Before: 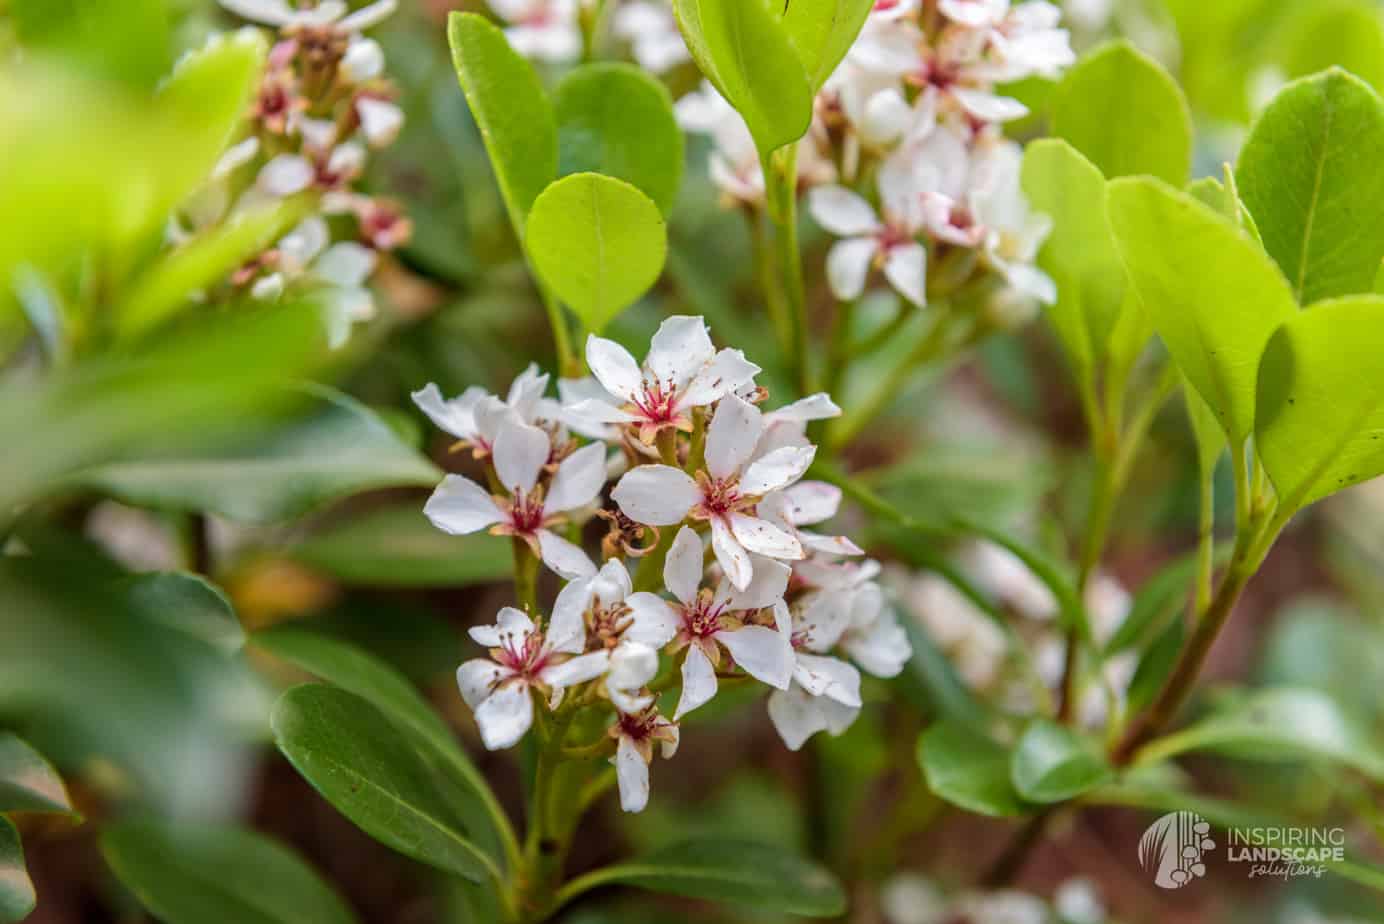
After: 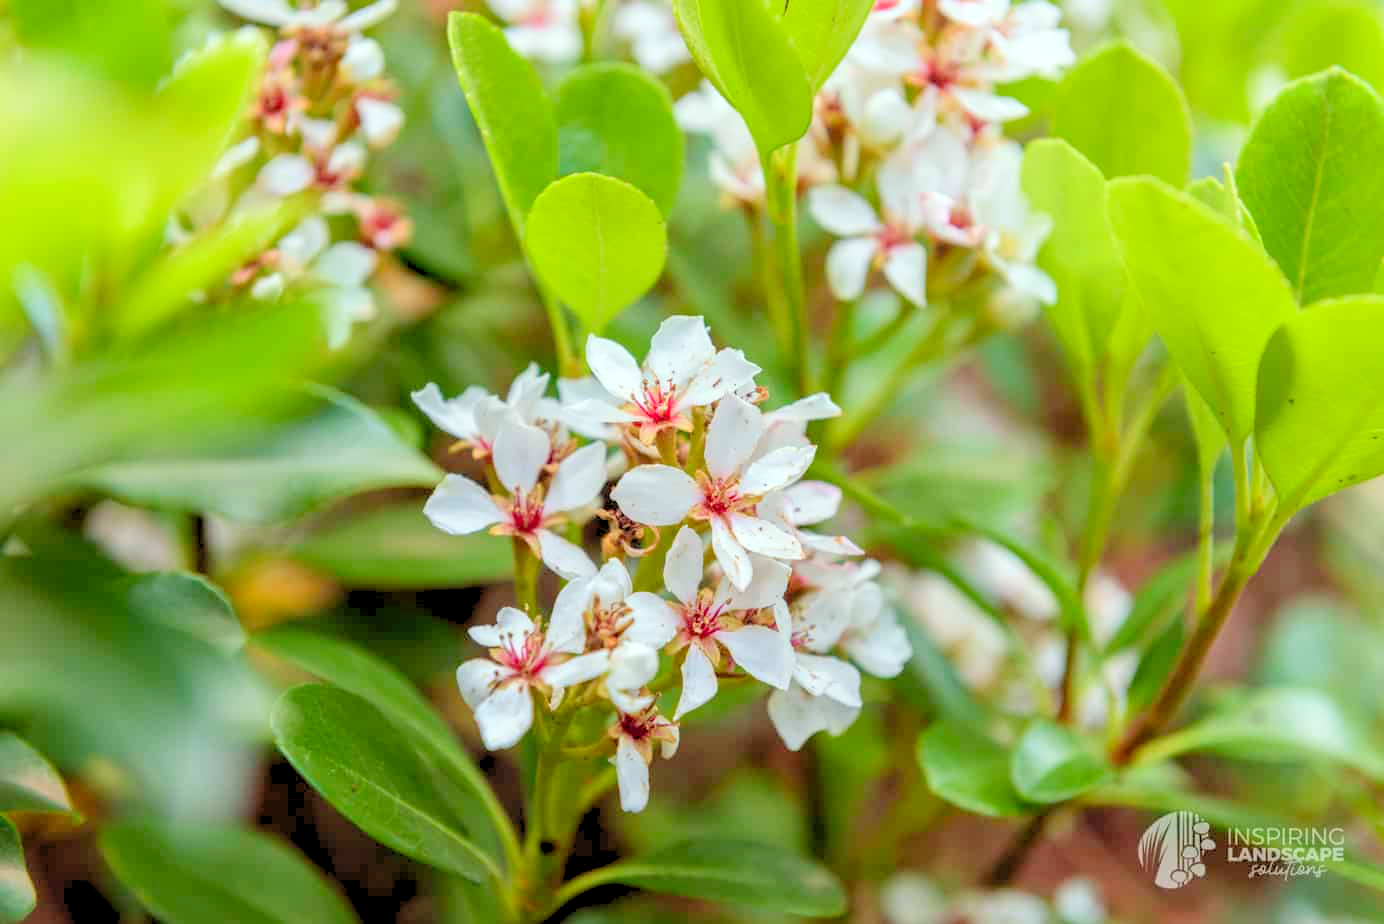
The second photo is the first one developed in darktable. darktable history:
color correction: highlights a* -6.78, highlights b* 0.496
levels: white 99.95%, levels [0.072, 0.414, 0.976]
